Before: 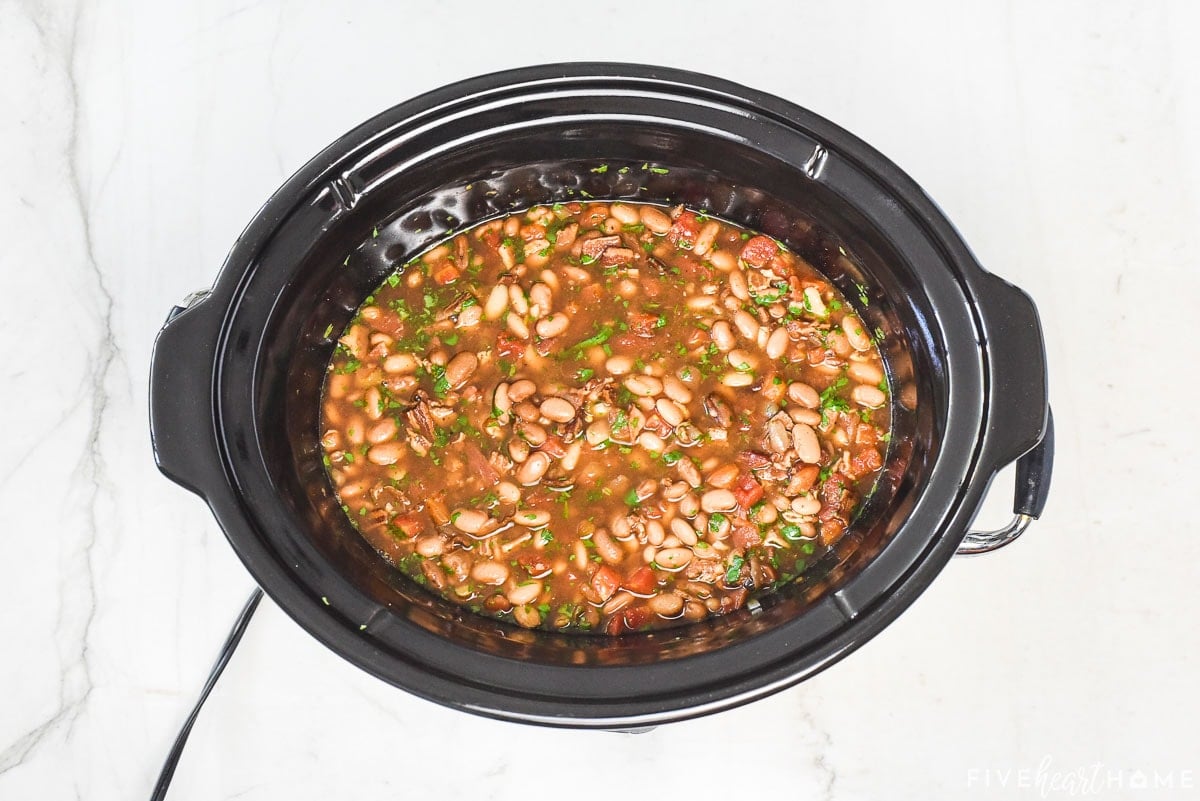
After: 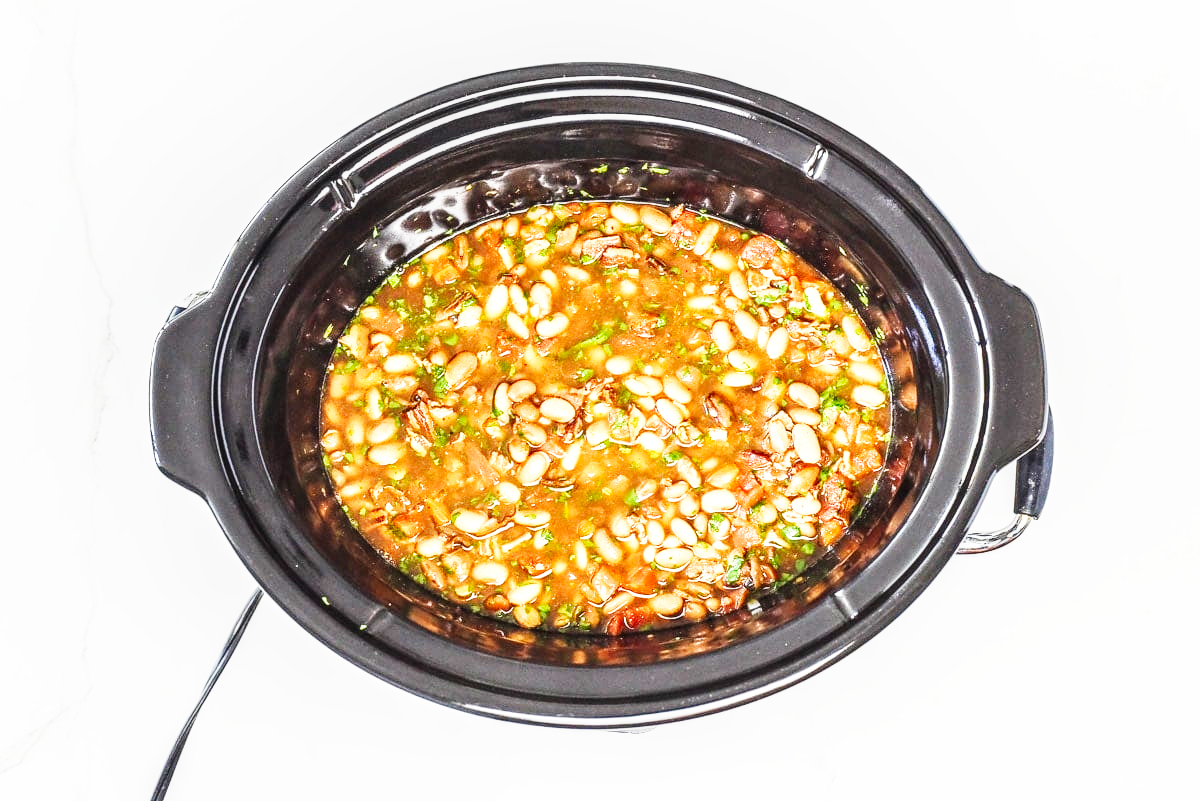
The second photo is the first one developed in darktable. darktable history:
local contrast: on, module defaults
base curve: curves: ch0 [(0, 0) (0.007, 0.004) (0.027, 0.03) (0.046, 0.07) (0.207, 0.54) (0.442, 0.872) (0.673, 0.972) (1, 1)], preserve colors none
white balance: red 1, blue 1
